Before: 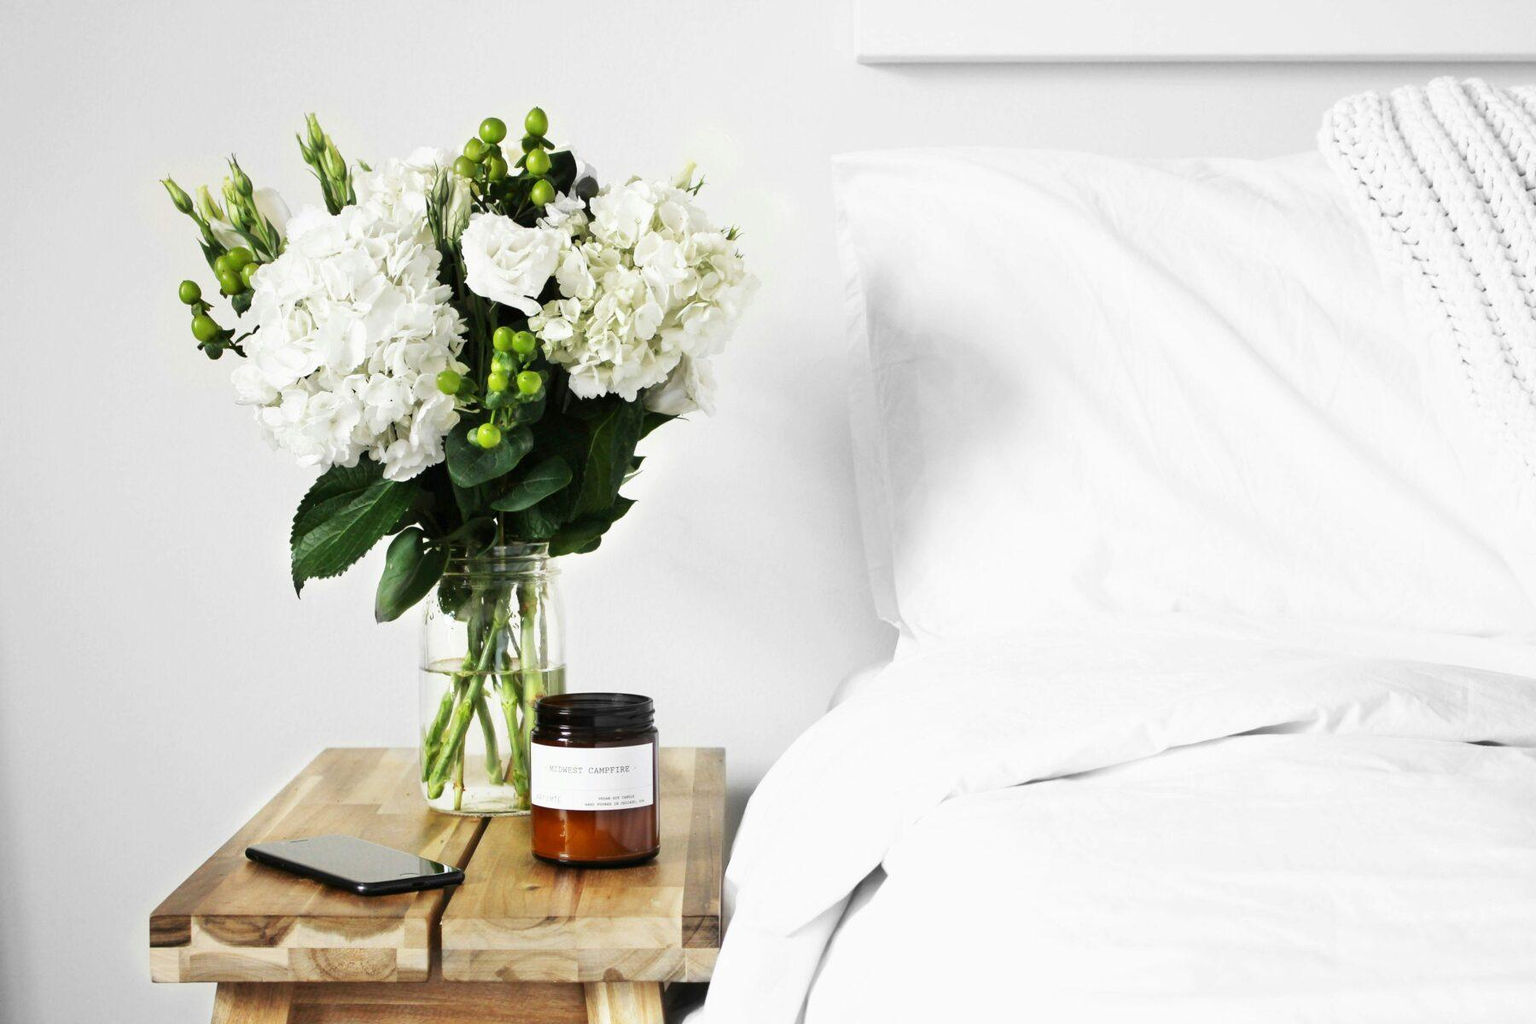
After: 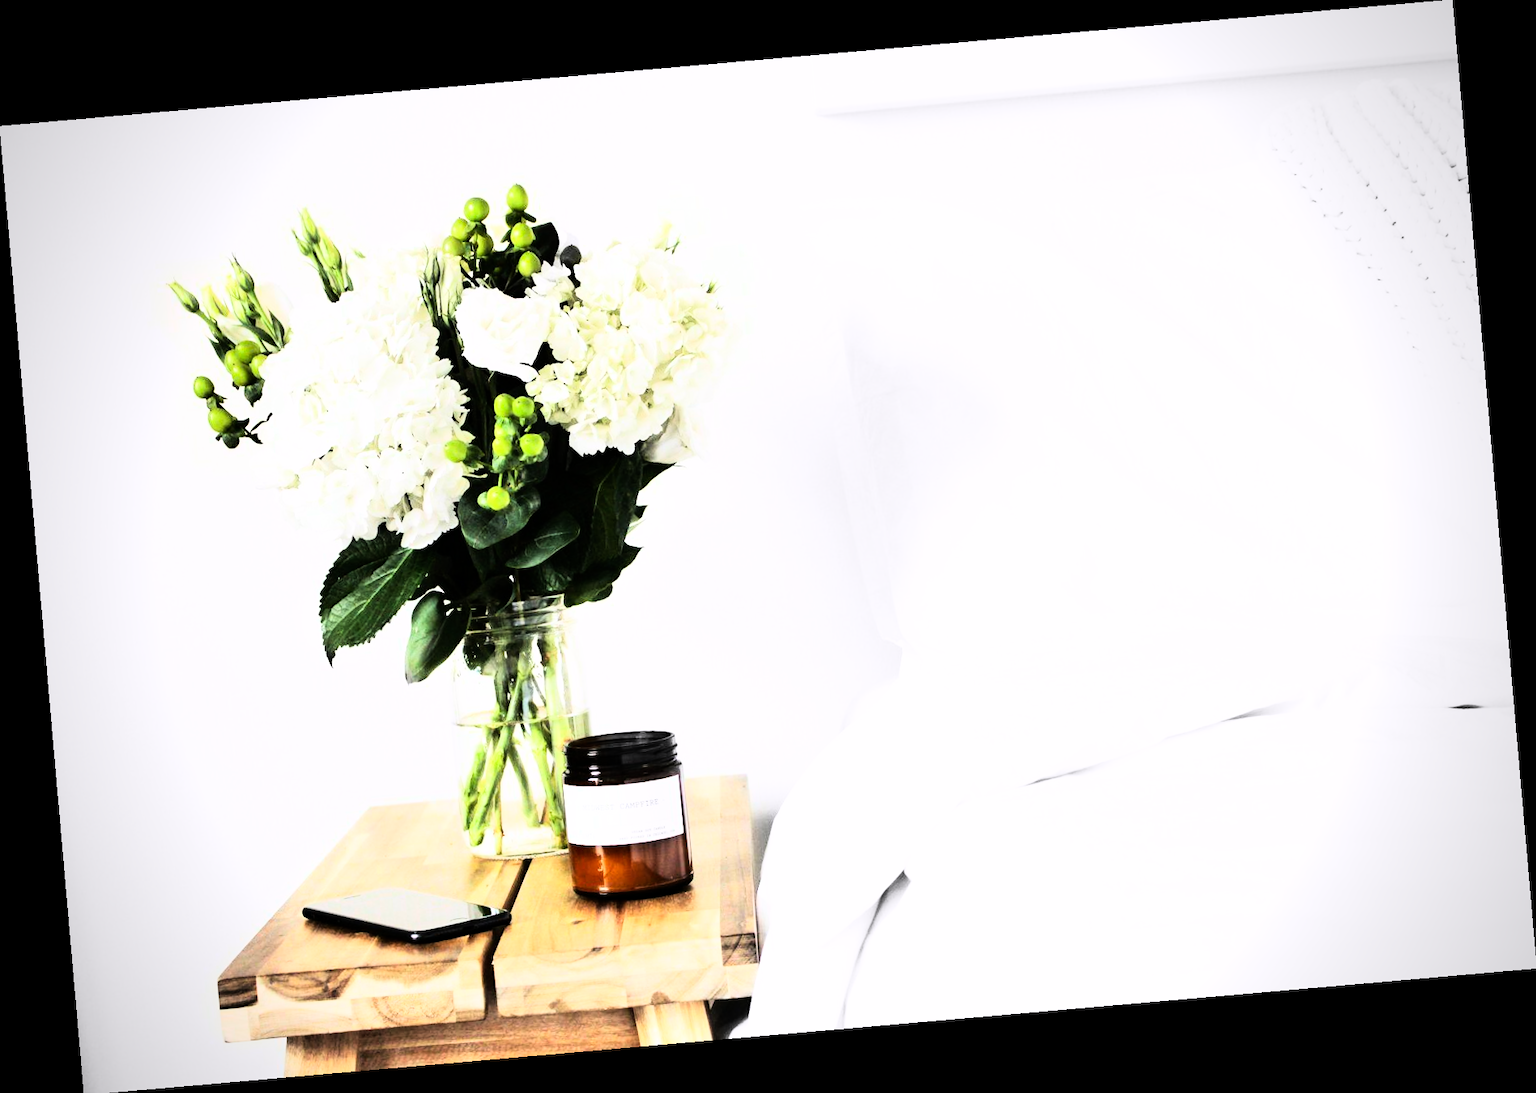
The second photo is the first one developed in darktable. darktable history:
contrast equalizer: y [[0.518, 0.517, 0.501, 0.5, 0.5, 0.5], [0.5 ×6], [0.5 ×6], [0 ×6], [0 ×6]]
white balance: red 1.009, blue 1.027
rotate and perspective: rotation -4.98°, automatic cropping off
vignetting: on, module defaults
rgb curve: curves: ch0 [(0, 0) (0.21, 0.15) (0.24, 0.21) (0.5, 0.75) (0.75, 0.96) (0.89, 0.99) (1, 1)]; ch1 [(0, 0.02) (0.21, 0.13) (0.25, 0.2) (0.5, 0.67) (0.75, 0.9) (0.89, 0.97) (1, 1)]; ch2 [(0, 0.02) (0.21, 0.13) (0.25, 0.2) (0.5, 0.67) (0.75, 0.9) (0.89, 0.97) (1, 1)], compensate middle gray true
